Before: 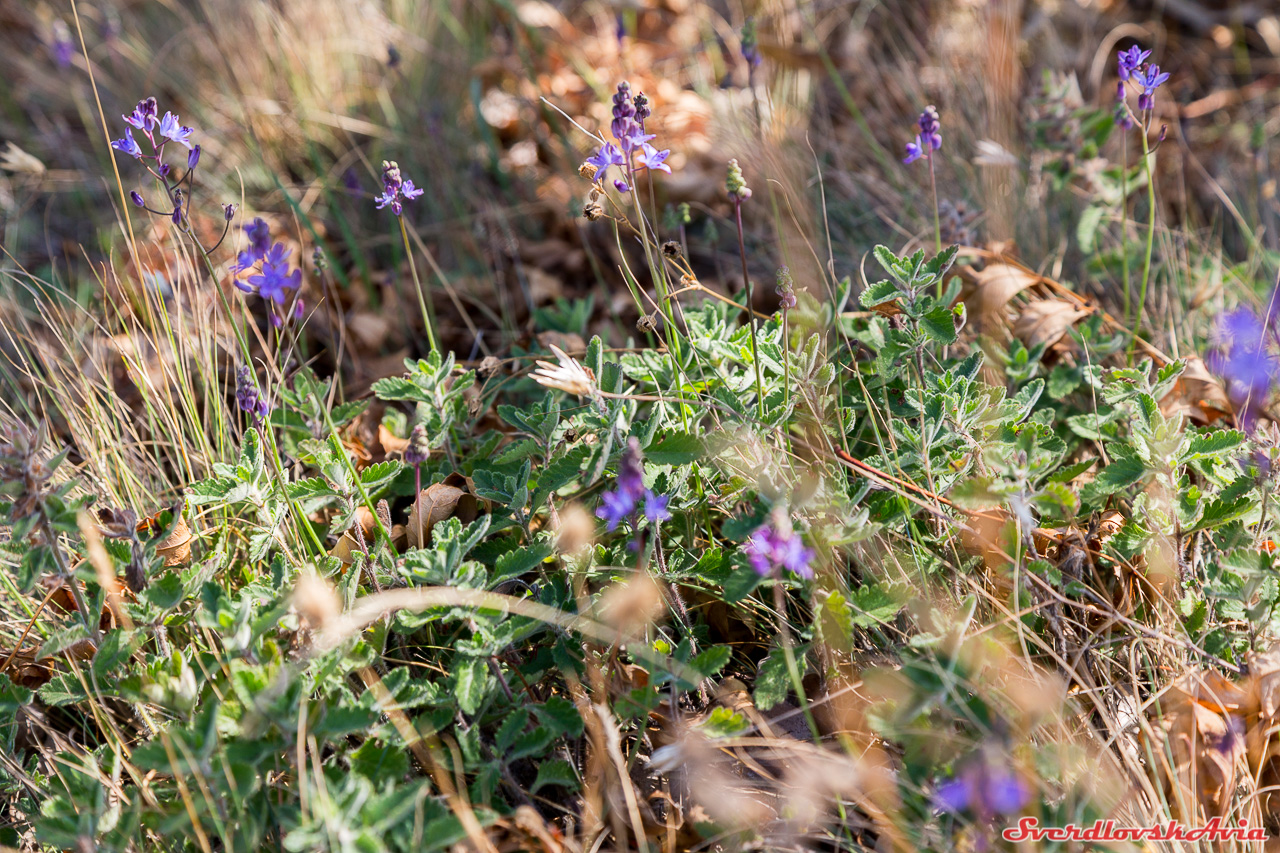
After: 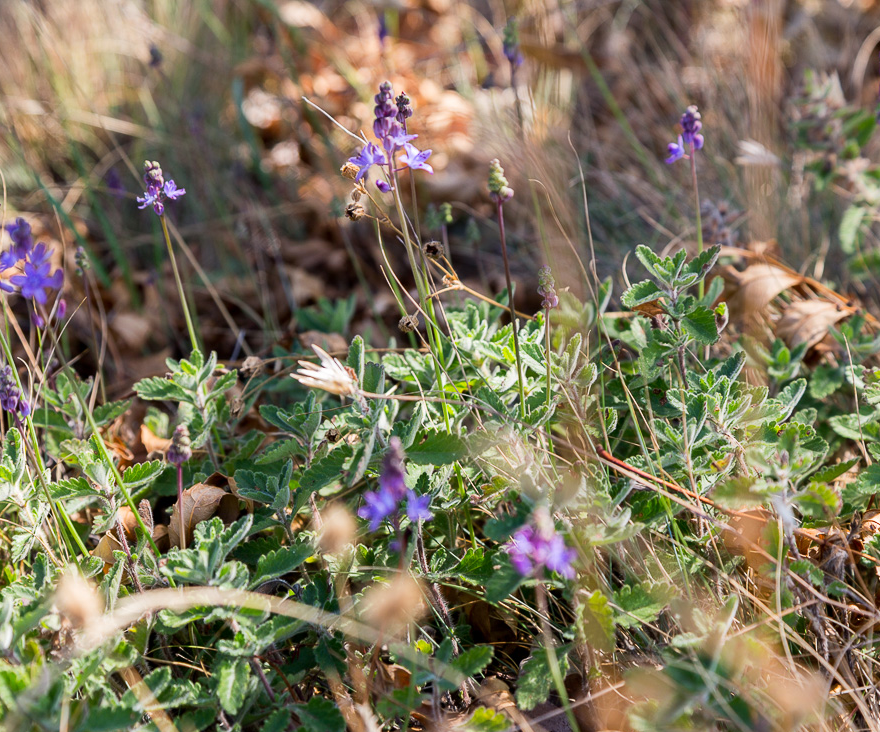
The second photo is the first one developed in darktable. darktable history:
crop: left 18.642%, right 12.289%, bottom 13.971%
